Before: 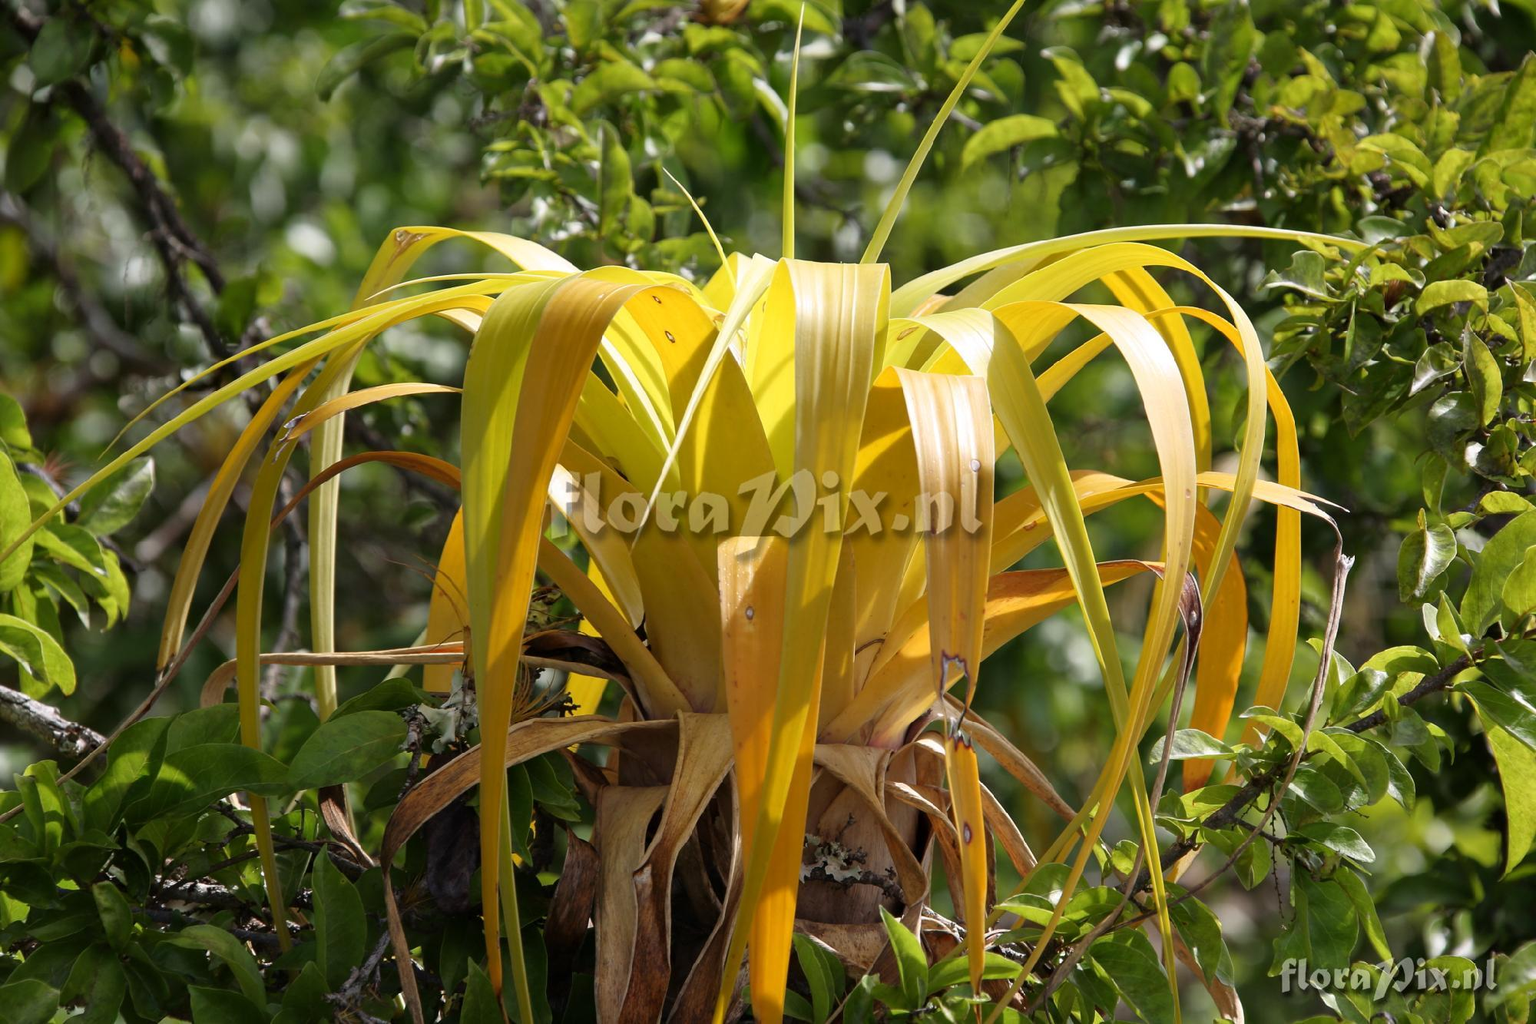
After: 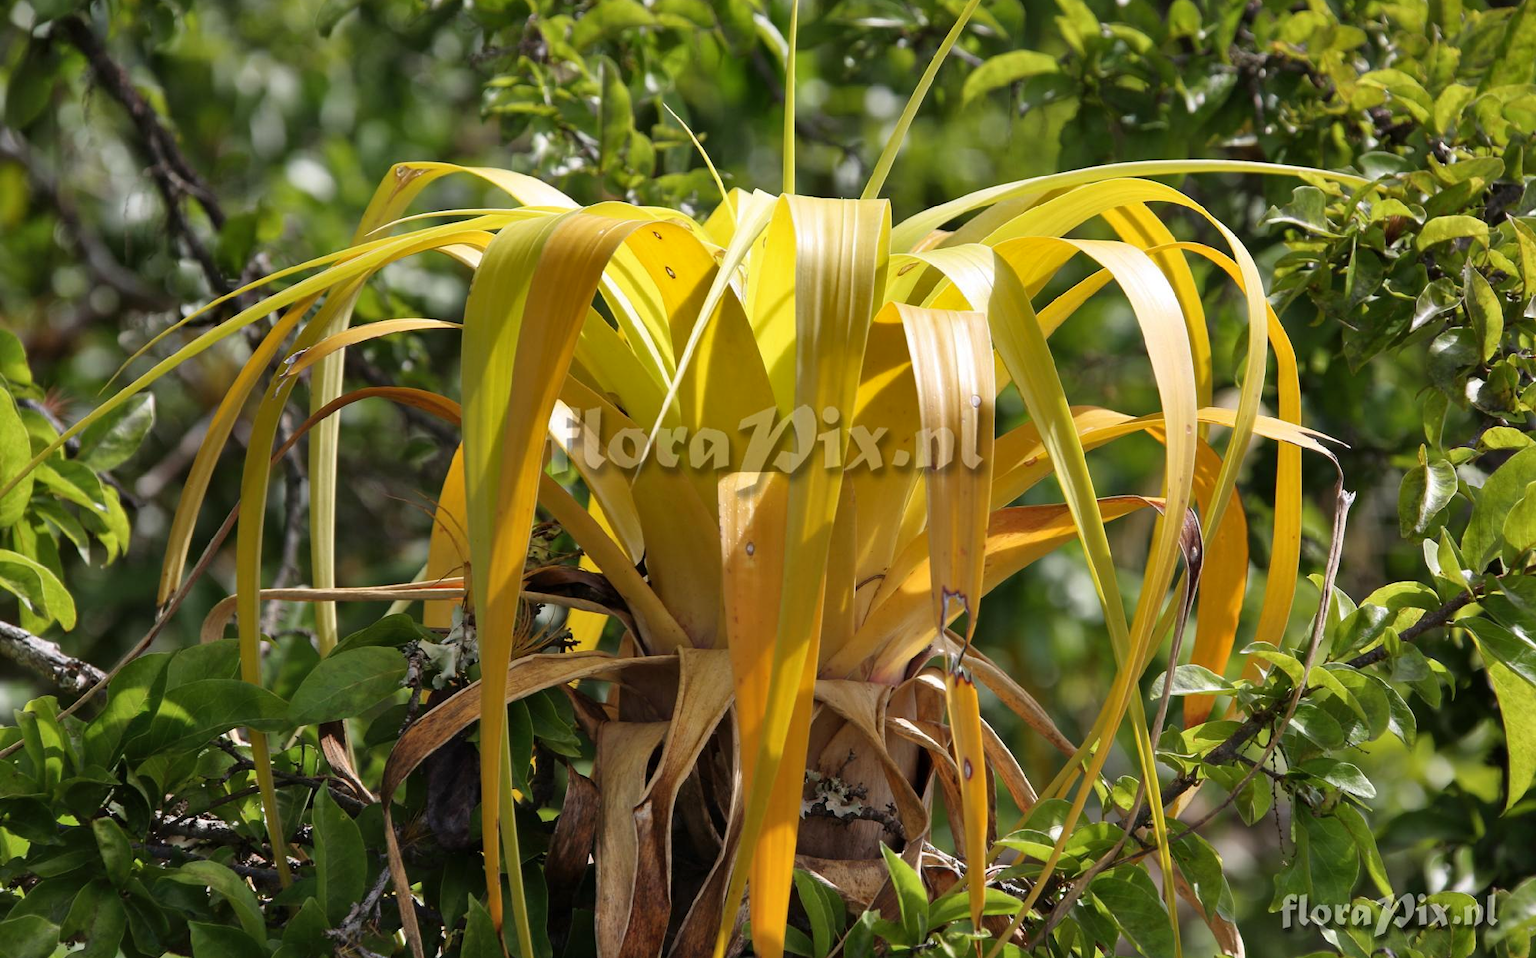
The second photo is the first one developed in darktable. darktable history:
crop and rotate: top 6.307%
shadows and highlights: radius 117.42, shadows 41.94, highlights -62.16, soften with gaussian
